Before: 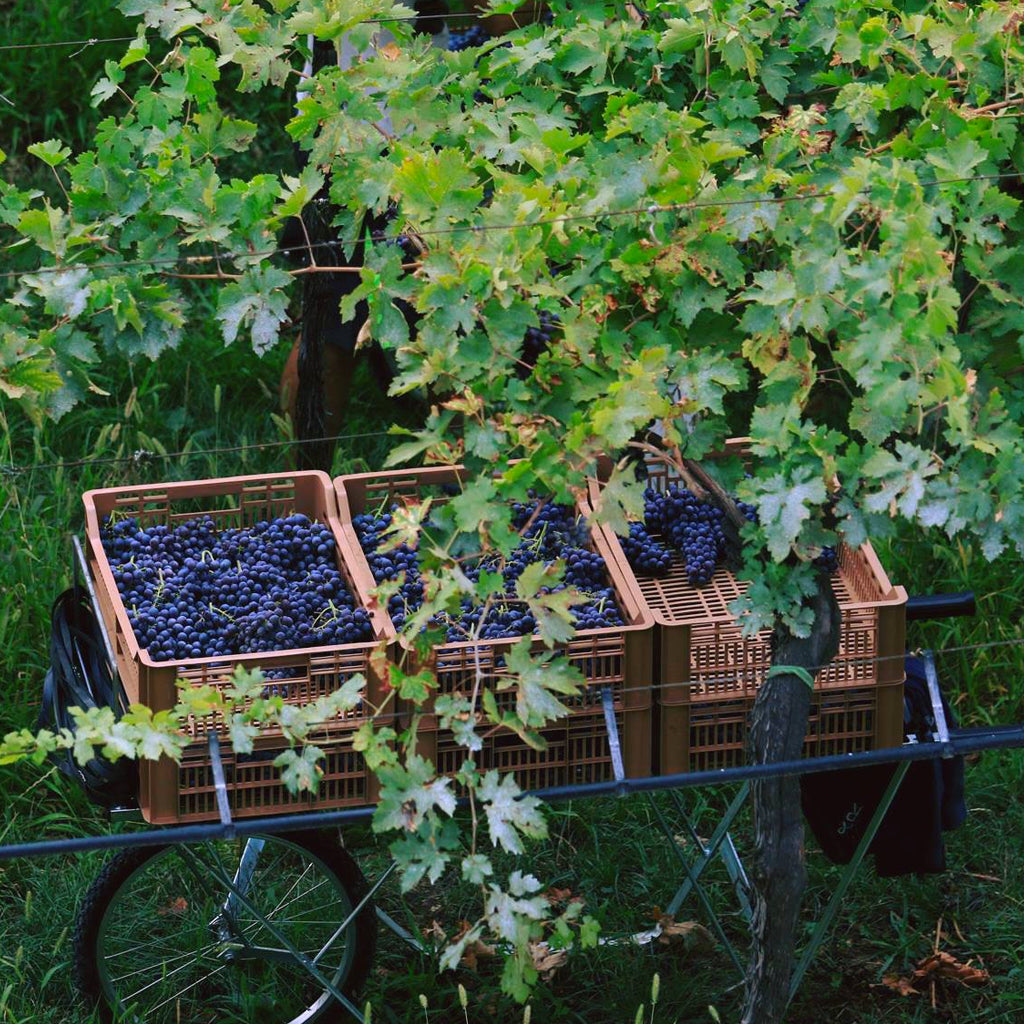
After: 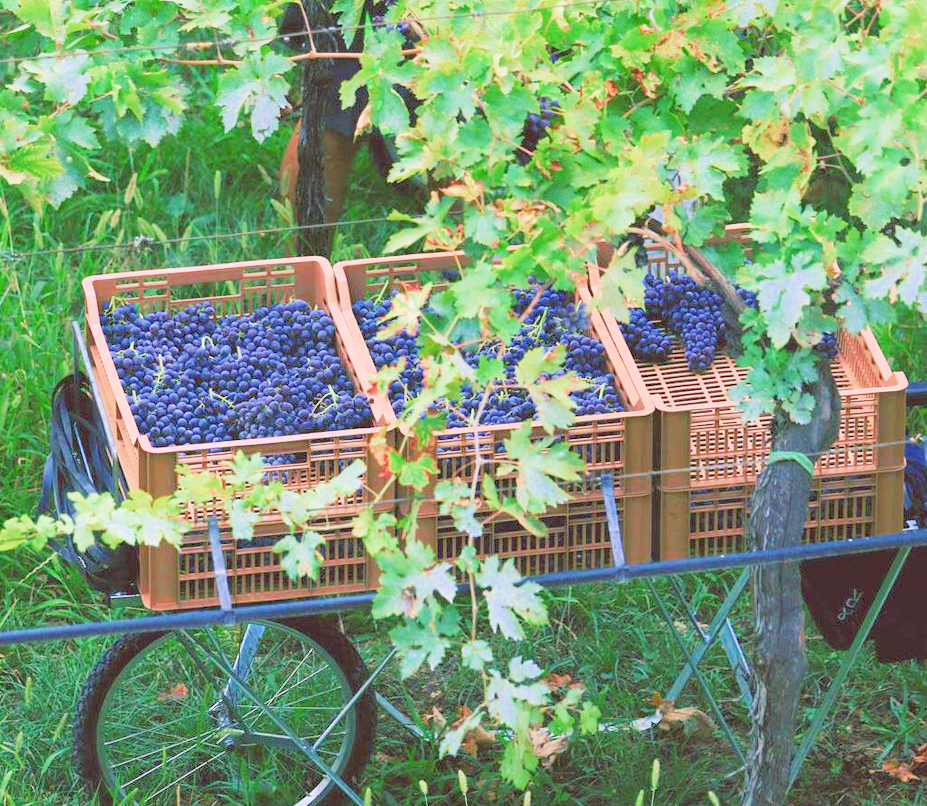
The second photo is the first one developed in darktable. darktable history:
crop: top 20.916%, right 9.437%, bottom 0.316%
filmic rgb: middle gray luminance 2.5%, black relative exposure -10 EV, white relative exposure 7 EV, threshold 6 EV, dynamic range scaling 10%, target black luminance 0%, hardness 3.19, latitude 44.39%, contrast 0.682, highlights saturation mix 5%, shadows ↔ highlights balance 13.63%, add noise in highlights 0, color science v3 (2019), use custom middle-gray values true, iterations of high-quality reconstruction 0, contrast in highlights soft, enable highlight reconstruction true
